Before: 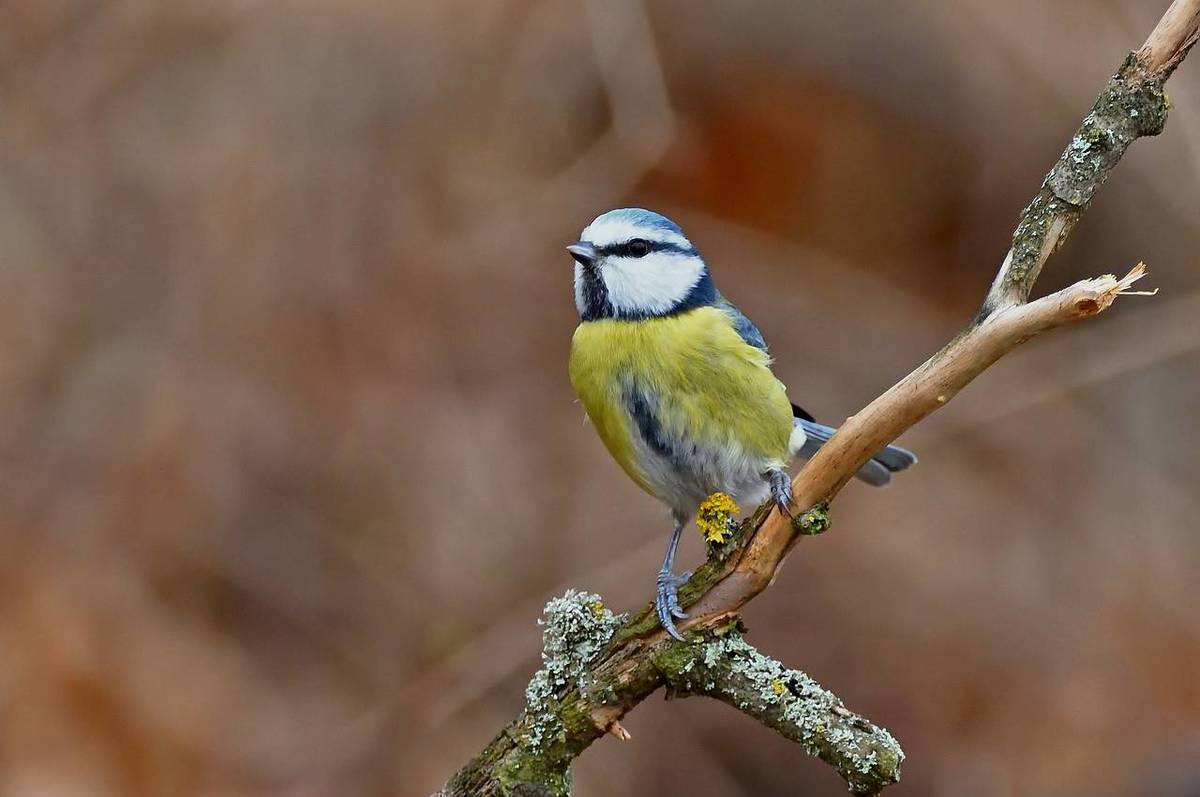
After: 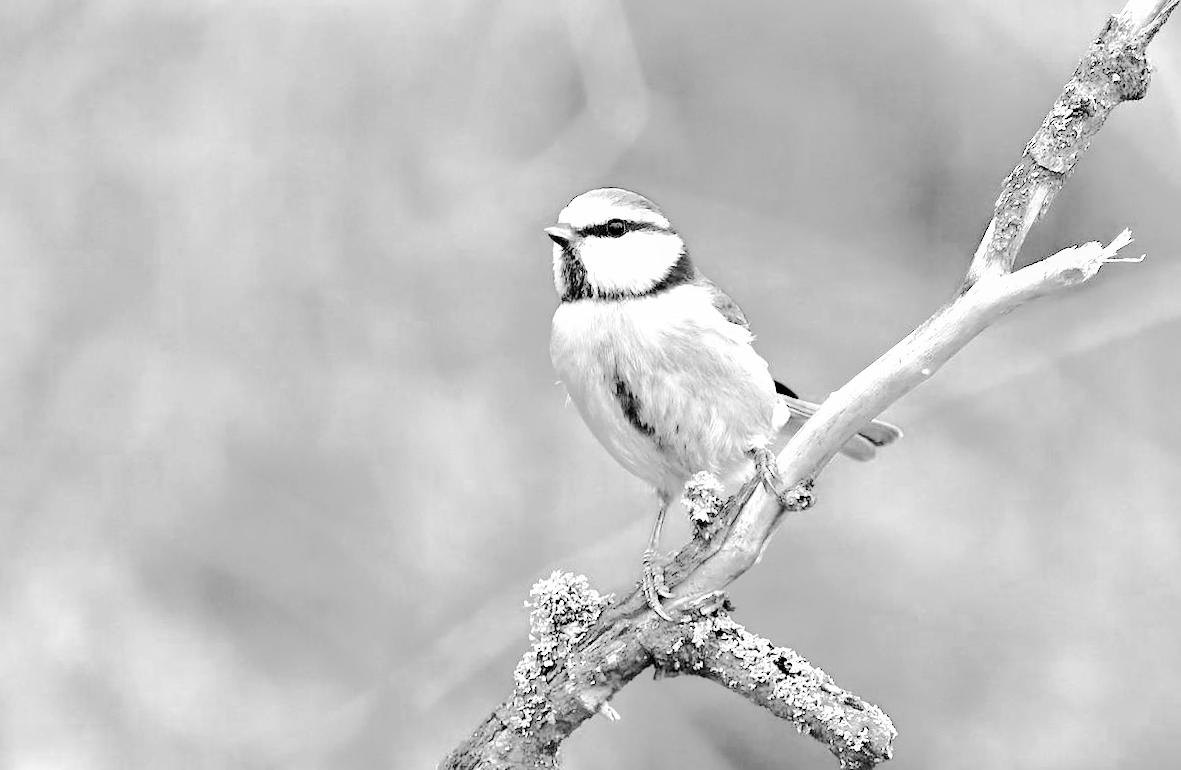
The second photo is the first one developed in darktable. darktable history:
rotate and perspective: rotation -1.32°, lens shift (horizontal) -0.031, crop left 0.015, crop right 0.985, crop top 0.047, crop bottom 0.982
white balance: red 4.26, blue 1.802
tone equalizer: -8 EV -0.75 EV, -7 EV -0.7 EV, -6 EV -0.6 EV, -5 EV -0.4 EV, -3 EV 0.4 EV, -2 EV 0.6 EV, -1 EV 0.7 EV, +0 EV 0.75 EV, edges refinement/feathering 500, mask exposure compensation -1.57 EV, preserve details no
filmic rgb: black relative exposure -7.65 EV, white relative exposure 4.56 EV, hardness 3.61
monochrome: on, module defaults
